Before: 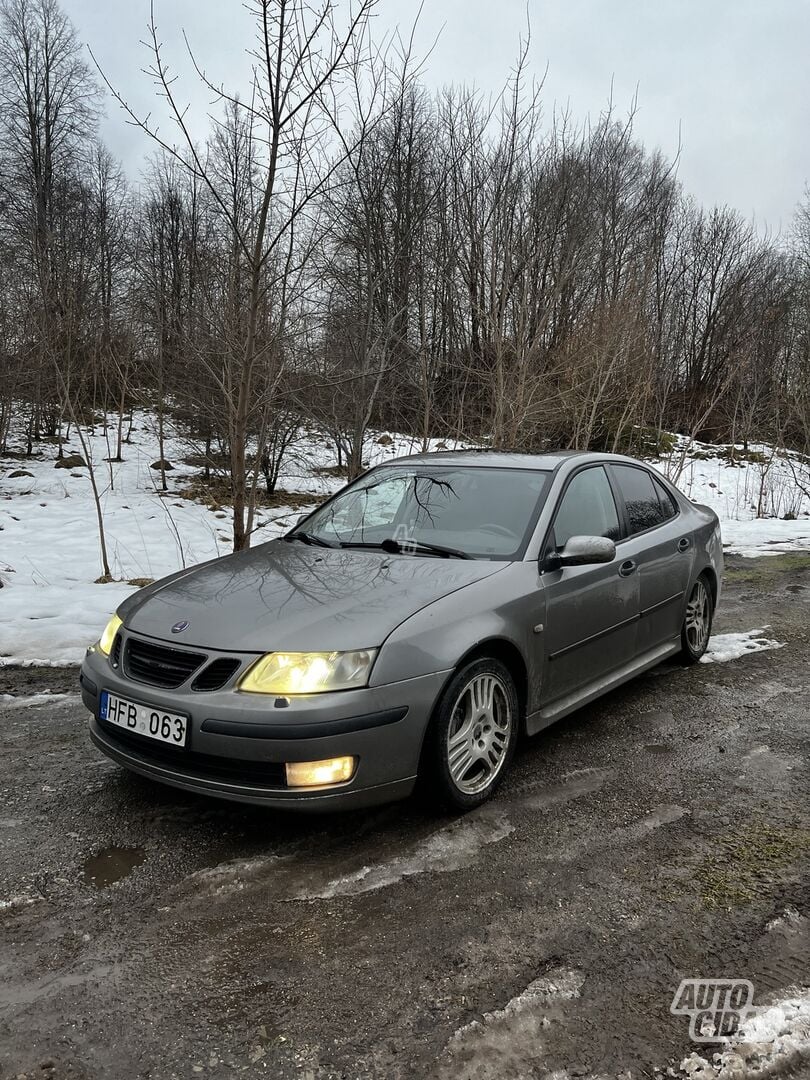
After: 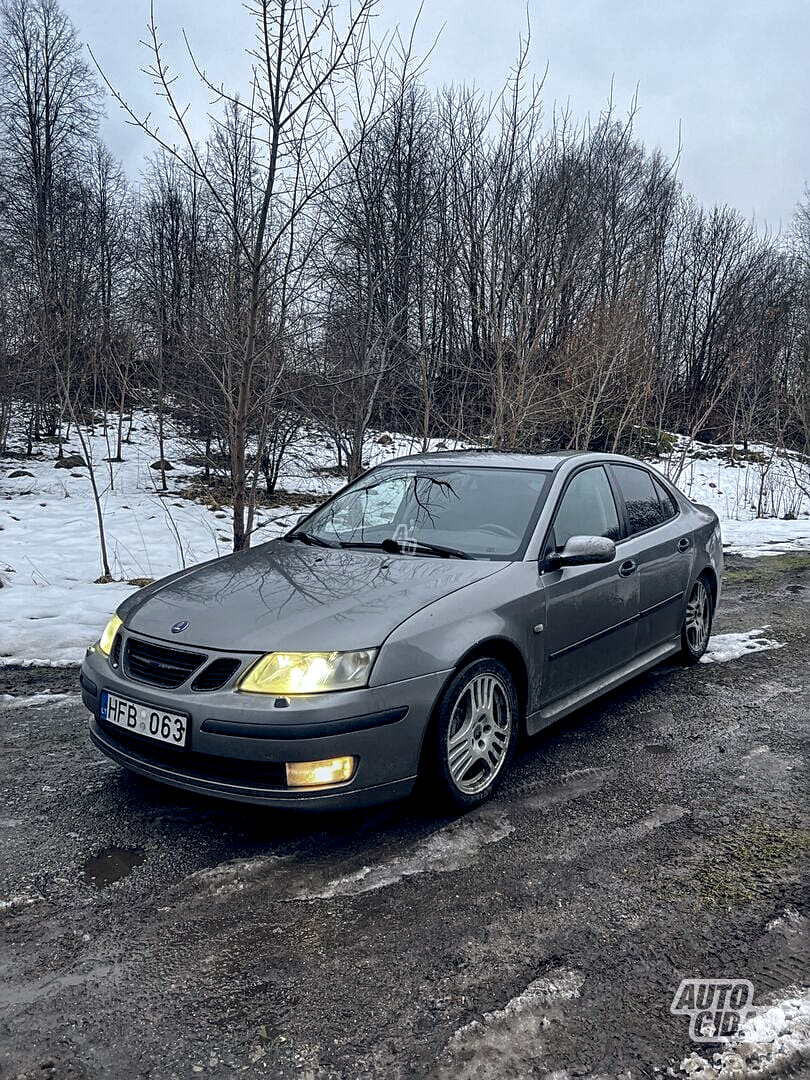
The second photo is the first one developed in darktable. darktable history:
white balance: red 0.967, blue 1.049
sharpen: radius 2.167, amount 0.381, threshold 0
color balance rgb: shadows lift › hue 87.51°, highlights gain › chroma 0.68%, highlights gain › hue 55.1°, global offset › chroma 0.13%, global offset › hue 253.66°, linear chroma grading › global chroma 0.5%, perceptual saturation grading › global saturation 16.38%
local contrast: detail 130%
